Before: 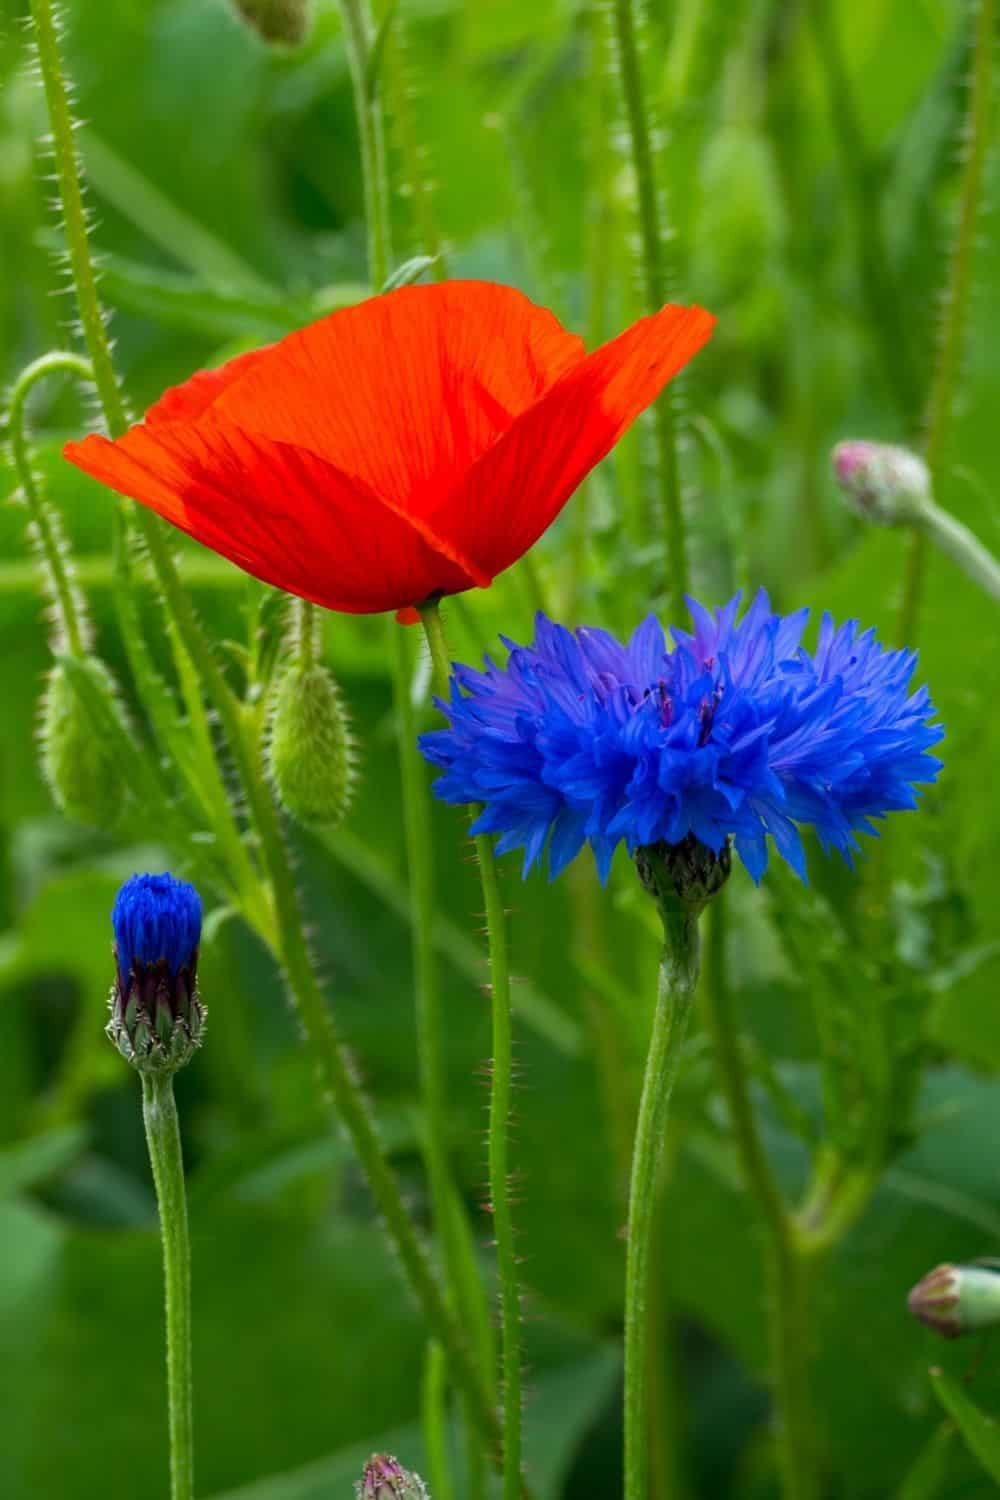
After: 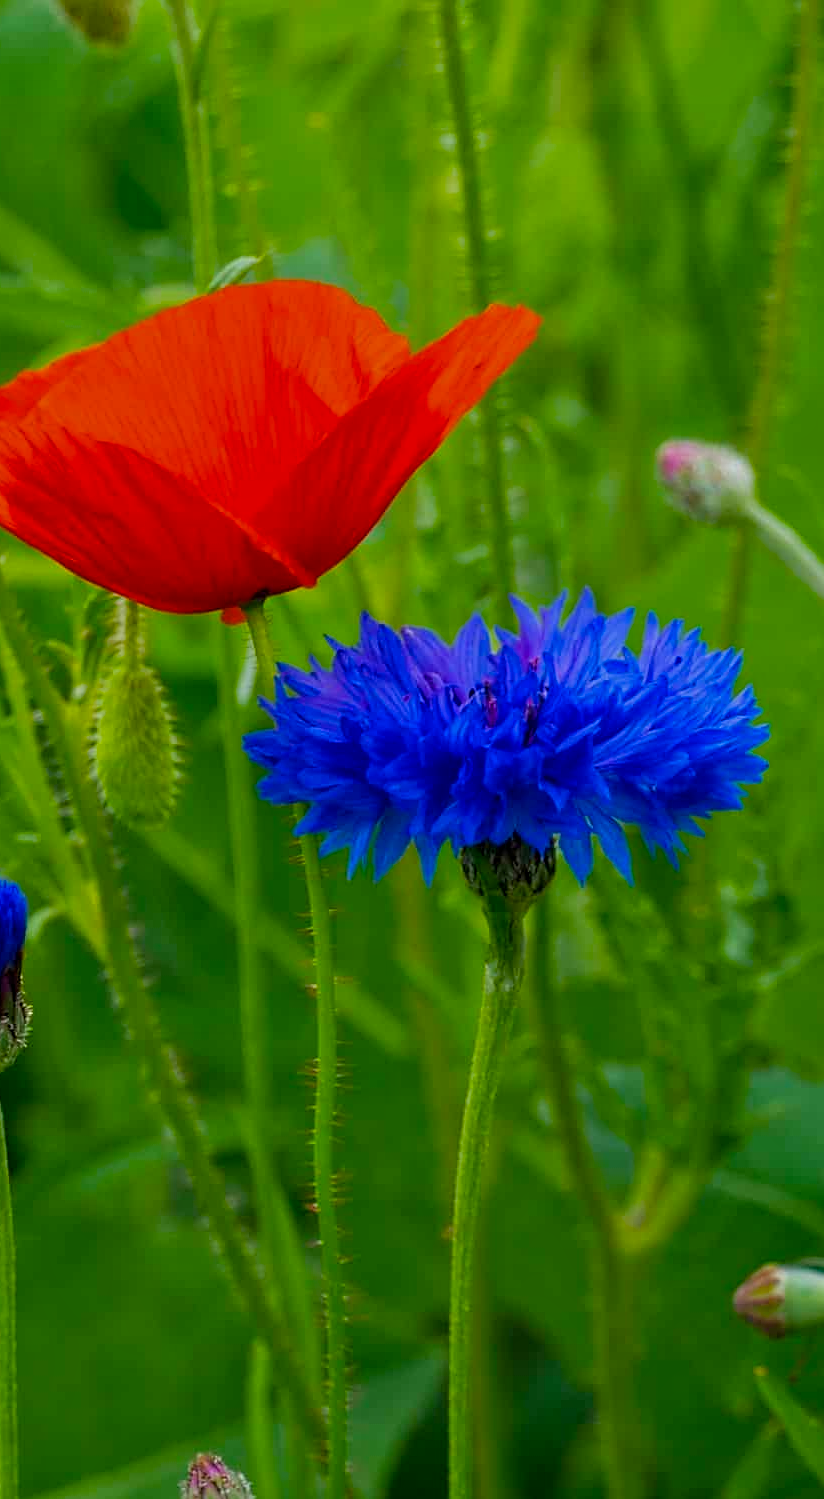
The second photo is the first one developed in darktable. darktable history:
tone equalizer: -8 EV 0.25 EV, -7 EV 0.417 EV, -6 EV 0.417 EV, -5 EV 0.25 EV, -3 EV -0.25 EV, -2 EV -0.417 EV, -1 EV -0.417 EV, +0 EV -0.25 EV, edges refinement/feathering 500, mask exposure compensation -1.57 EV, preserve details guided filter
sharpen: on, module defaults
crop: left 17.582%, bottom 0.031%
color balance rgb: perceptual saturation grading › global saturation 25%, global vibrance 20%
